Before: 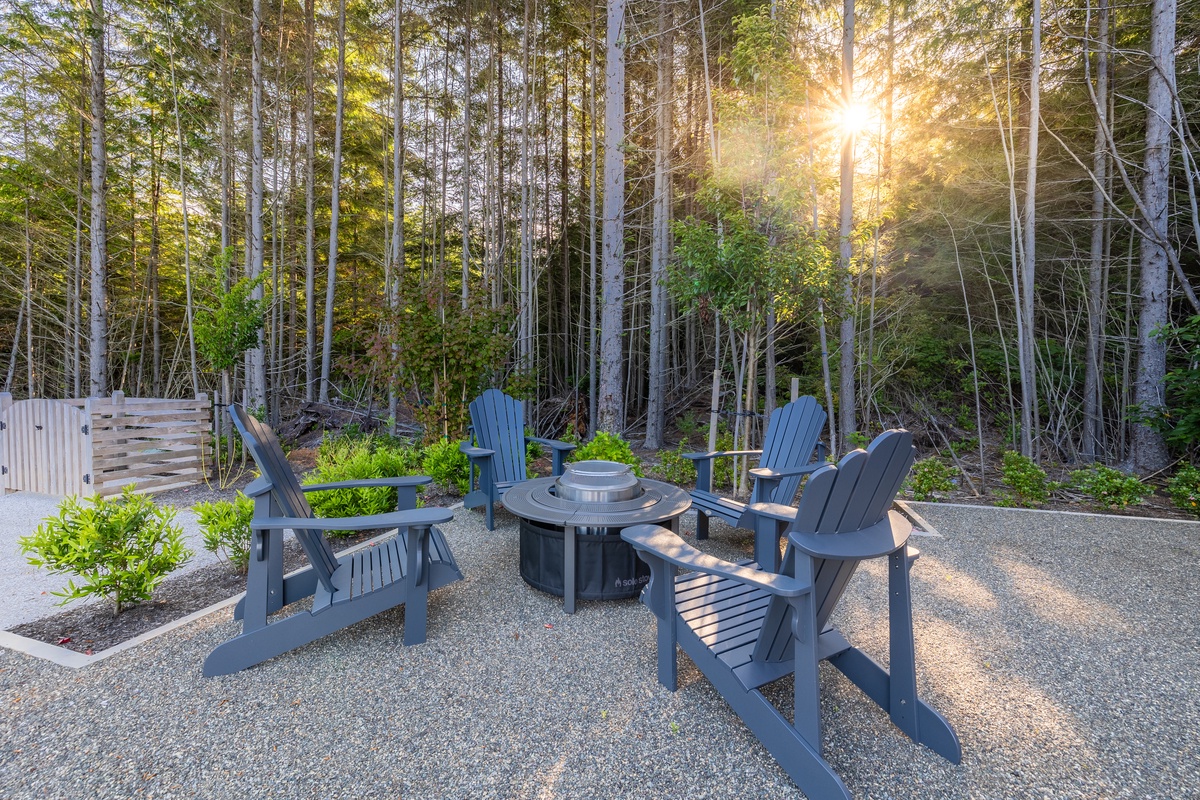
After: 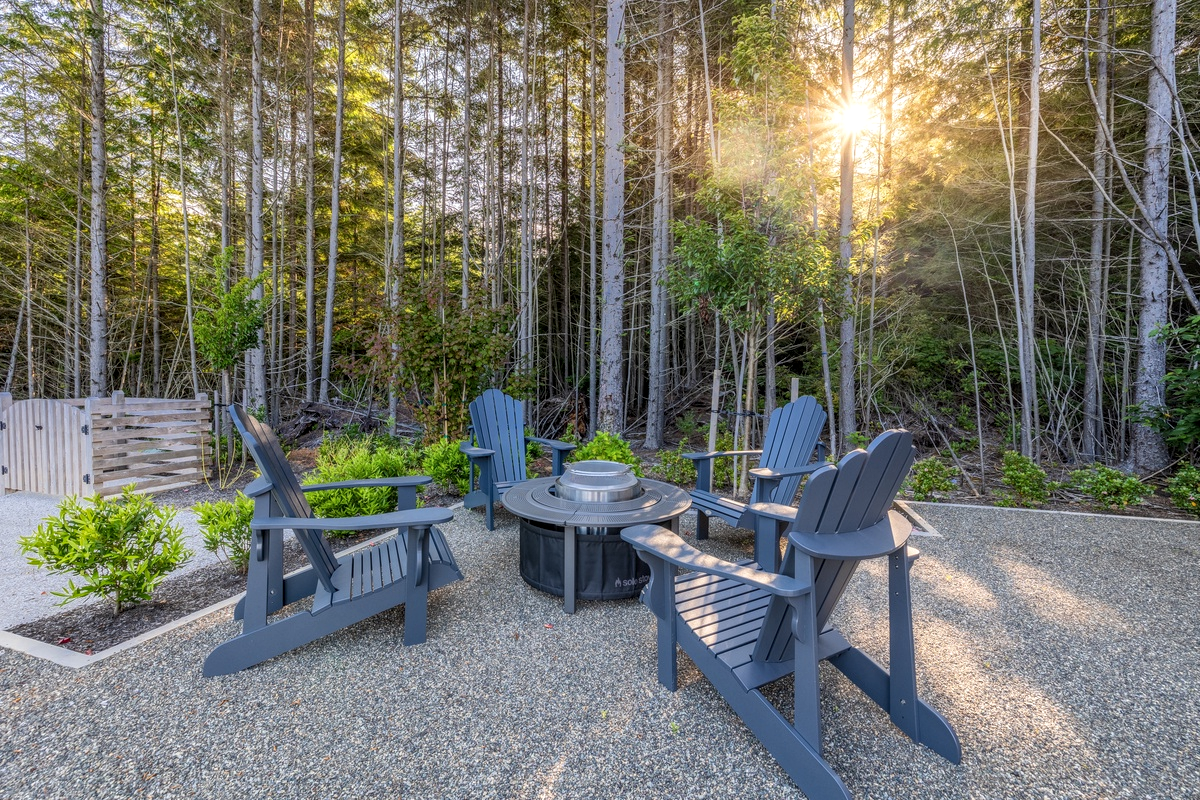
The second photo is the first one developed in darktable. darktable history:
local contrast: highlights 4%, shadows 6%, detail 133%
shadows and highlights: soften with gaussian
